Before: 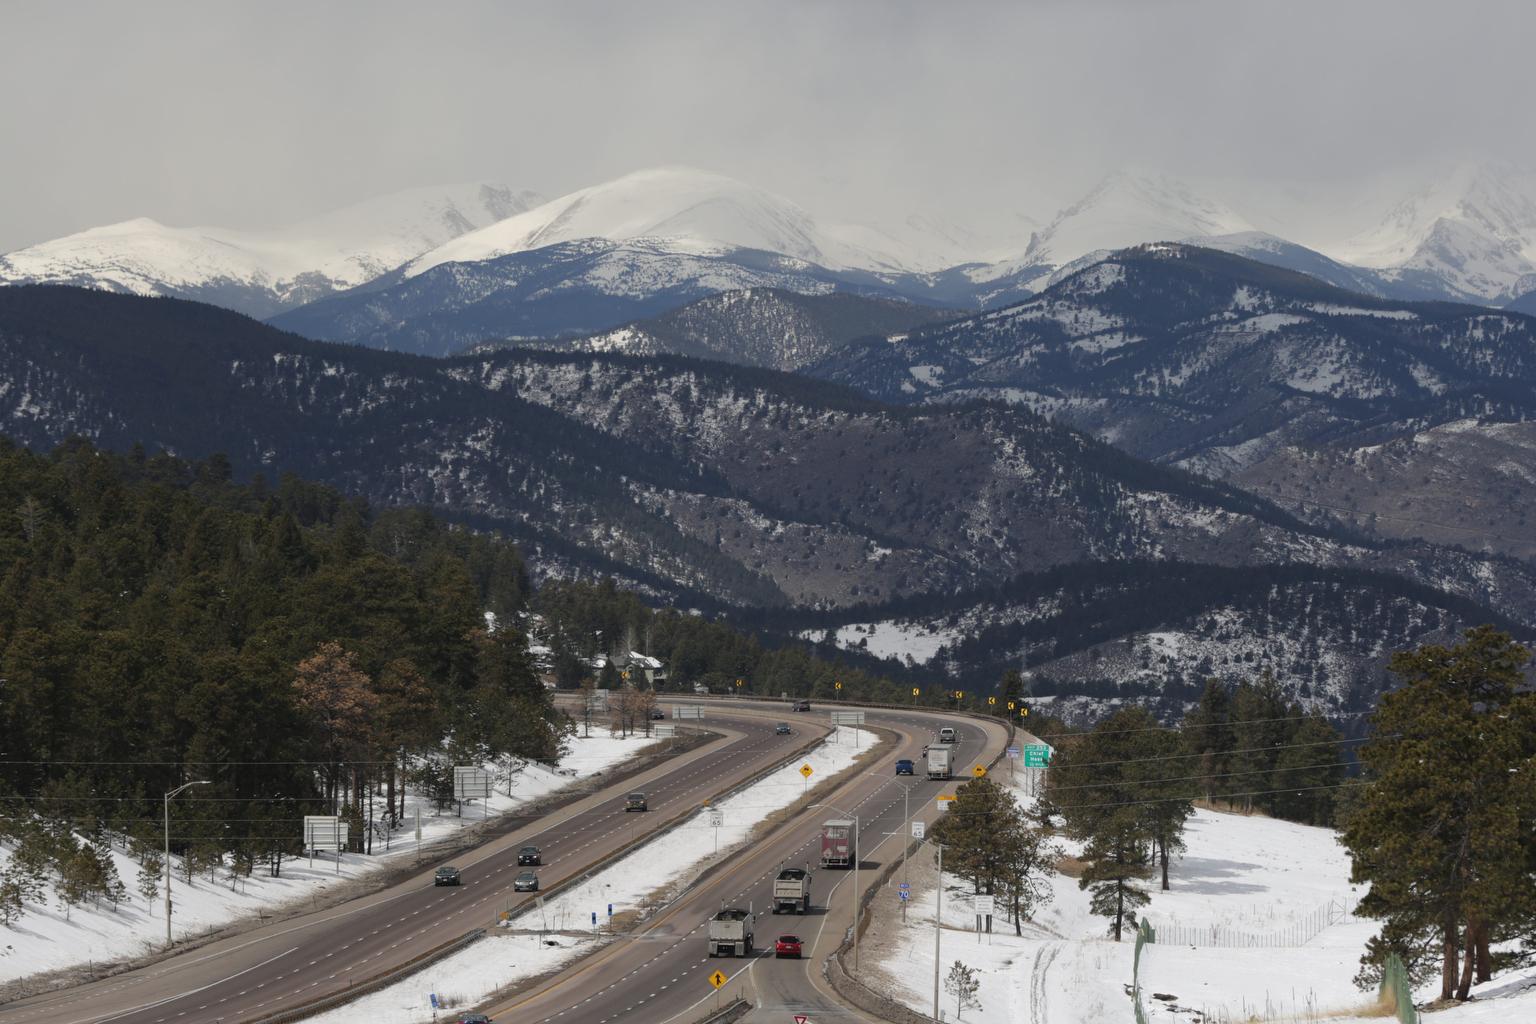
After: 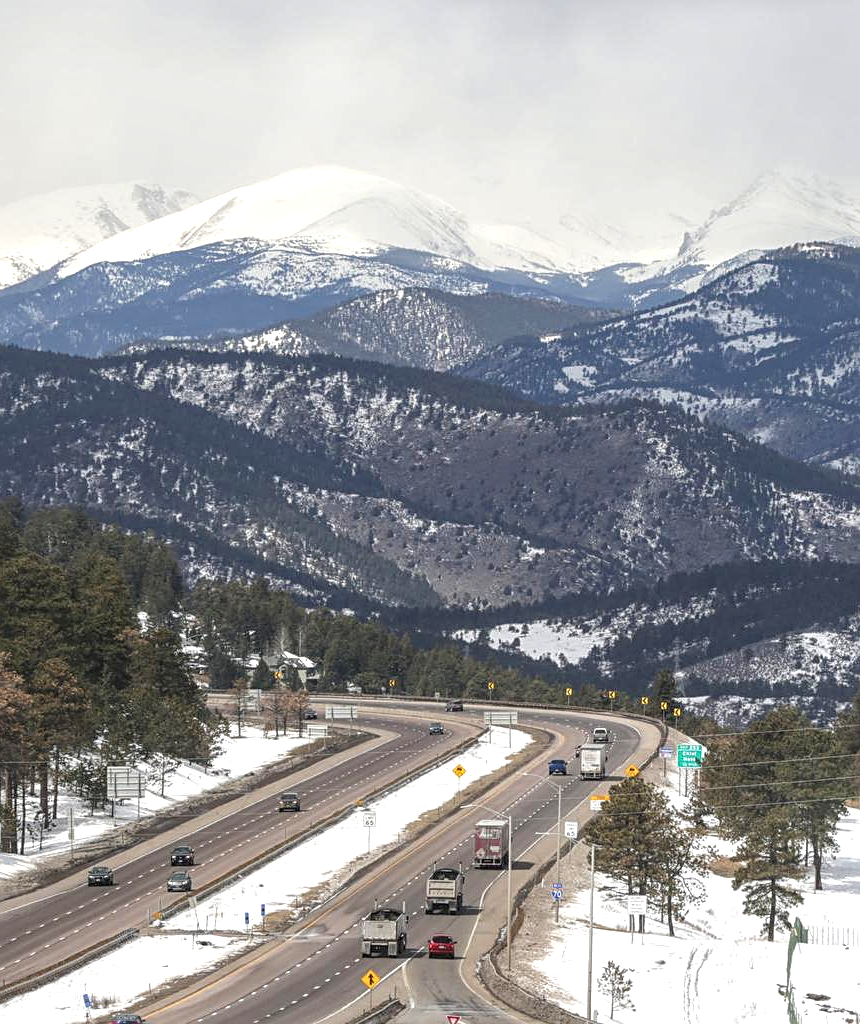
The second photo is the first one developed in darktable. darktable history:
local contrast: highlights 4%, shadows 3%, detail 134%
sharpen: on, module defaults
crop and rotate: left 22.65%, right 21.339%
exposure: black level correction 0, exposure 0.891 EV, compensate highlight preservation false
